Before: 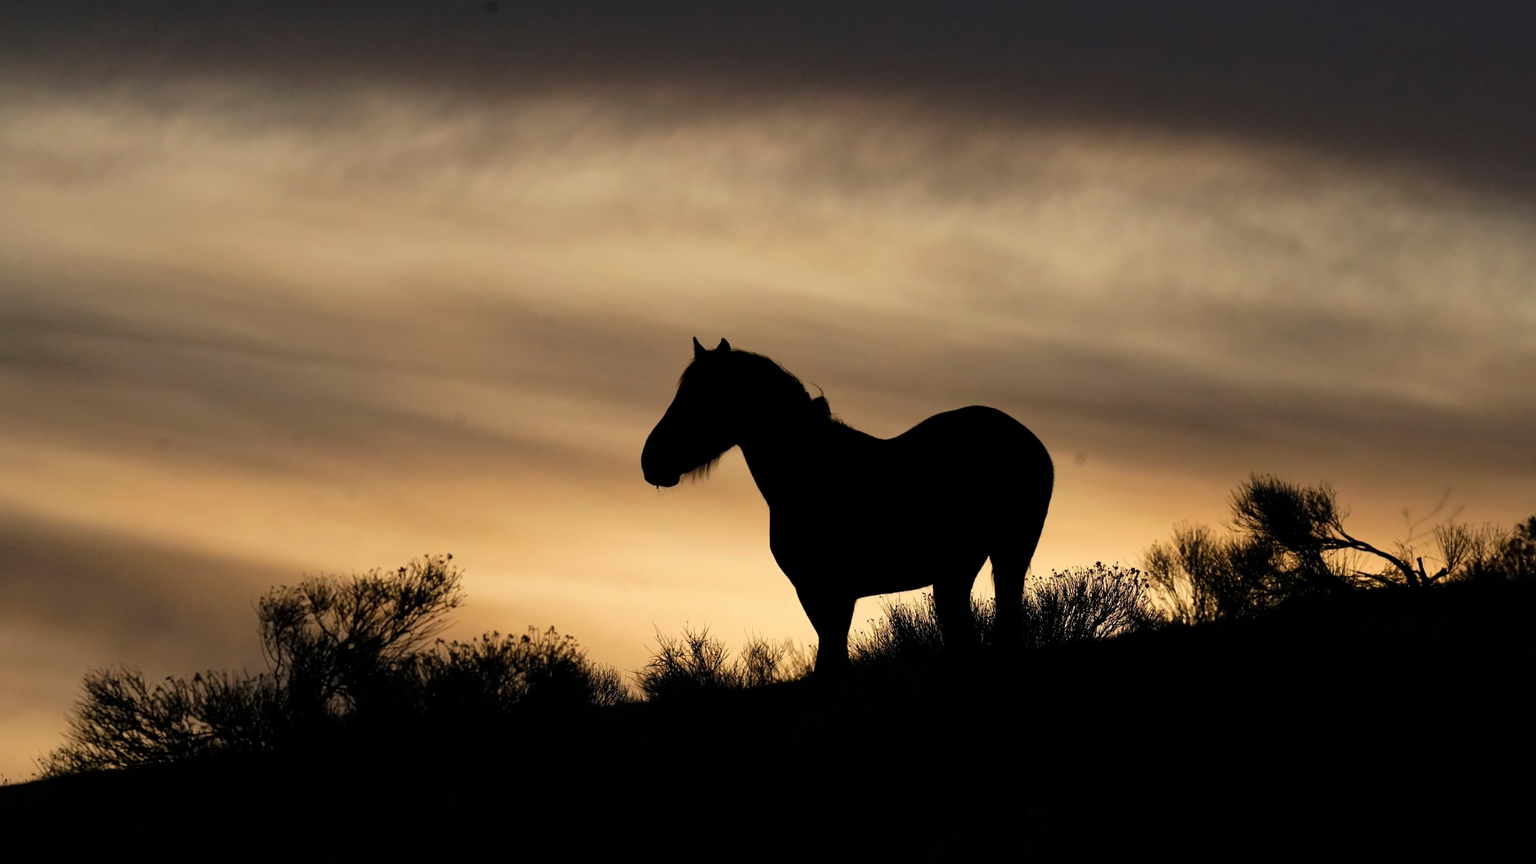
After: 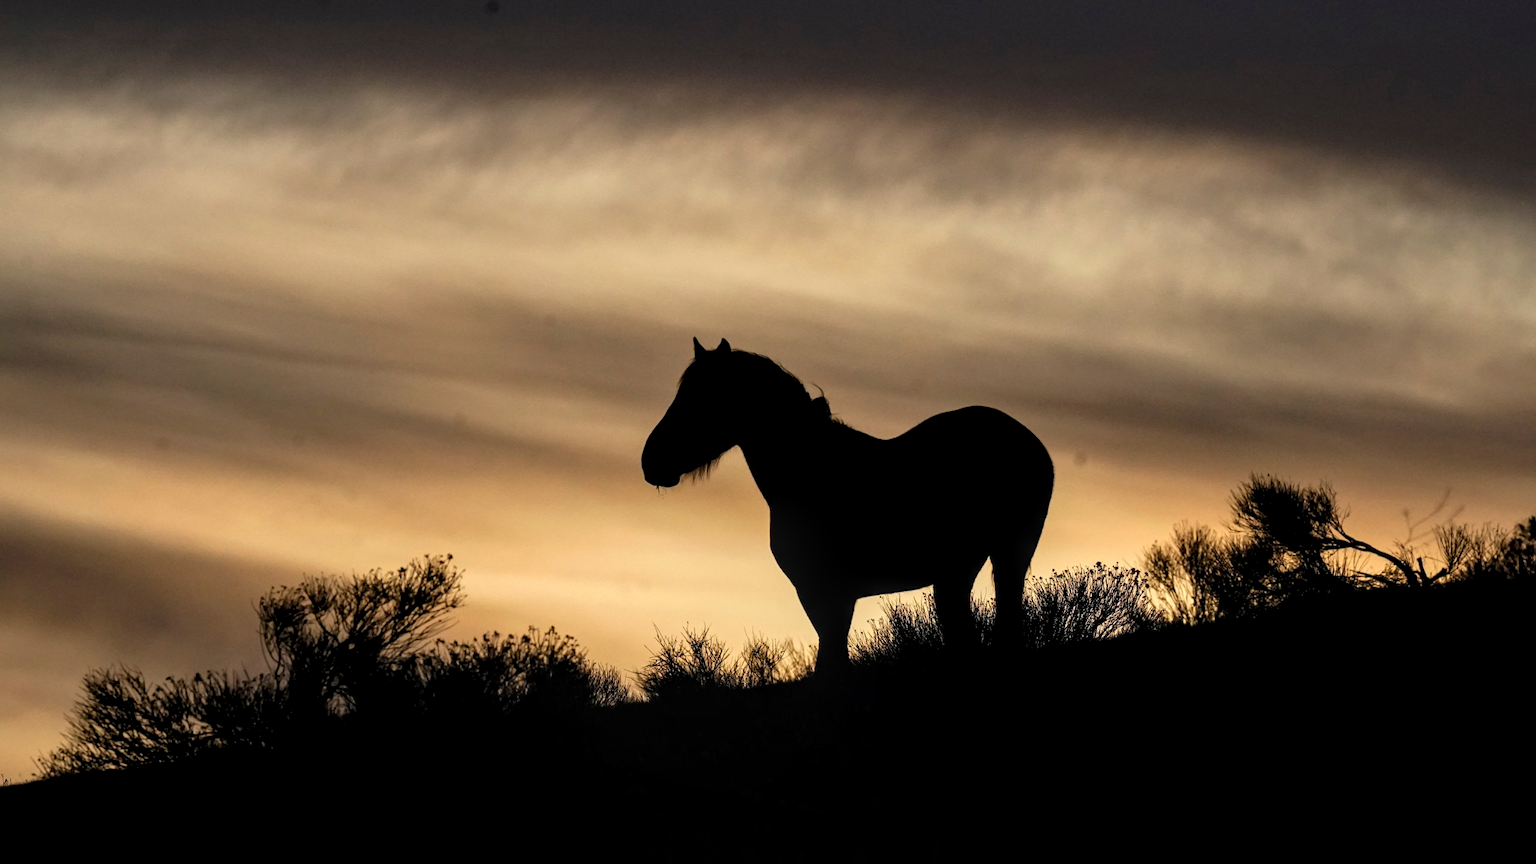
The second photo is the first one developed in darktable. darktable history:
local contrast: highlights 59%, detail 147%
